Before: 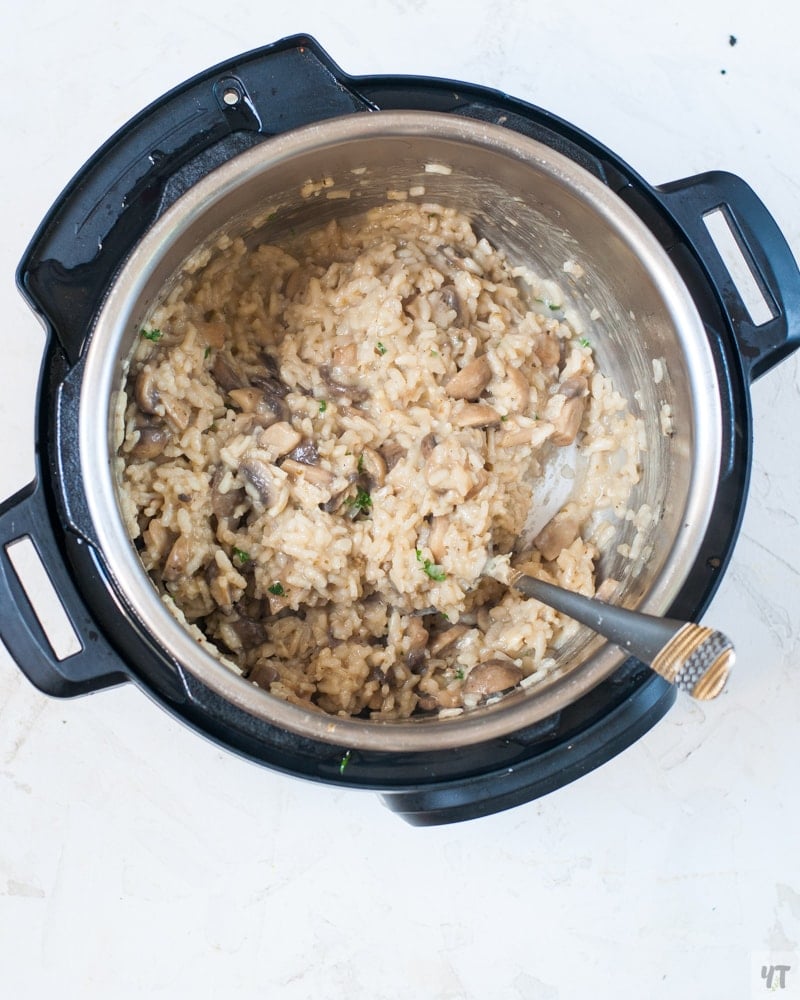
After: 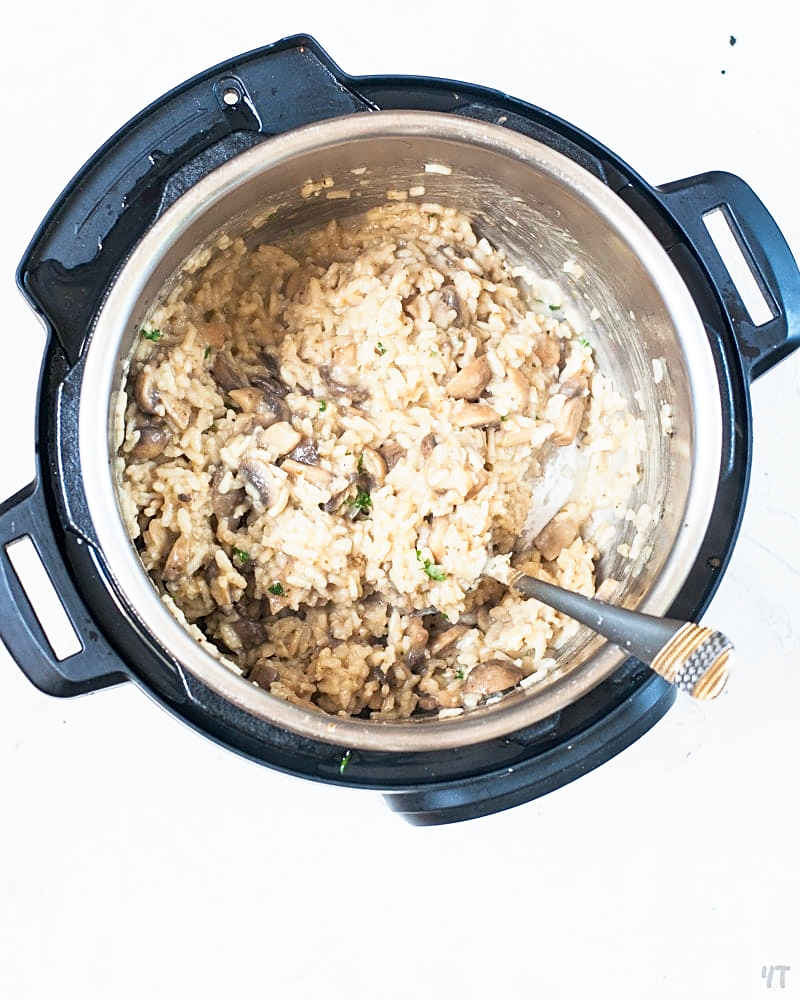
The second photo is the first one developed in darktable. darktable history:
sharpen: on, module defaults
base curve: curves: ch0 [(0, 0) (0.557, 0.834) (1, 1)], preserve colors none
